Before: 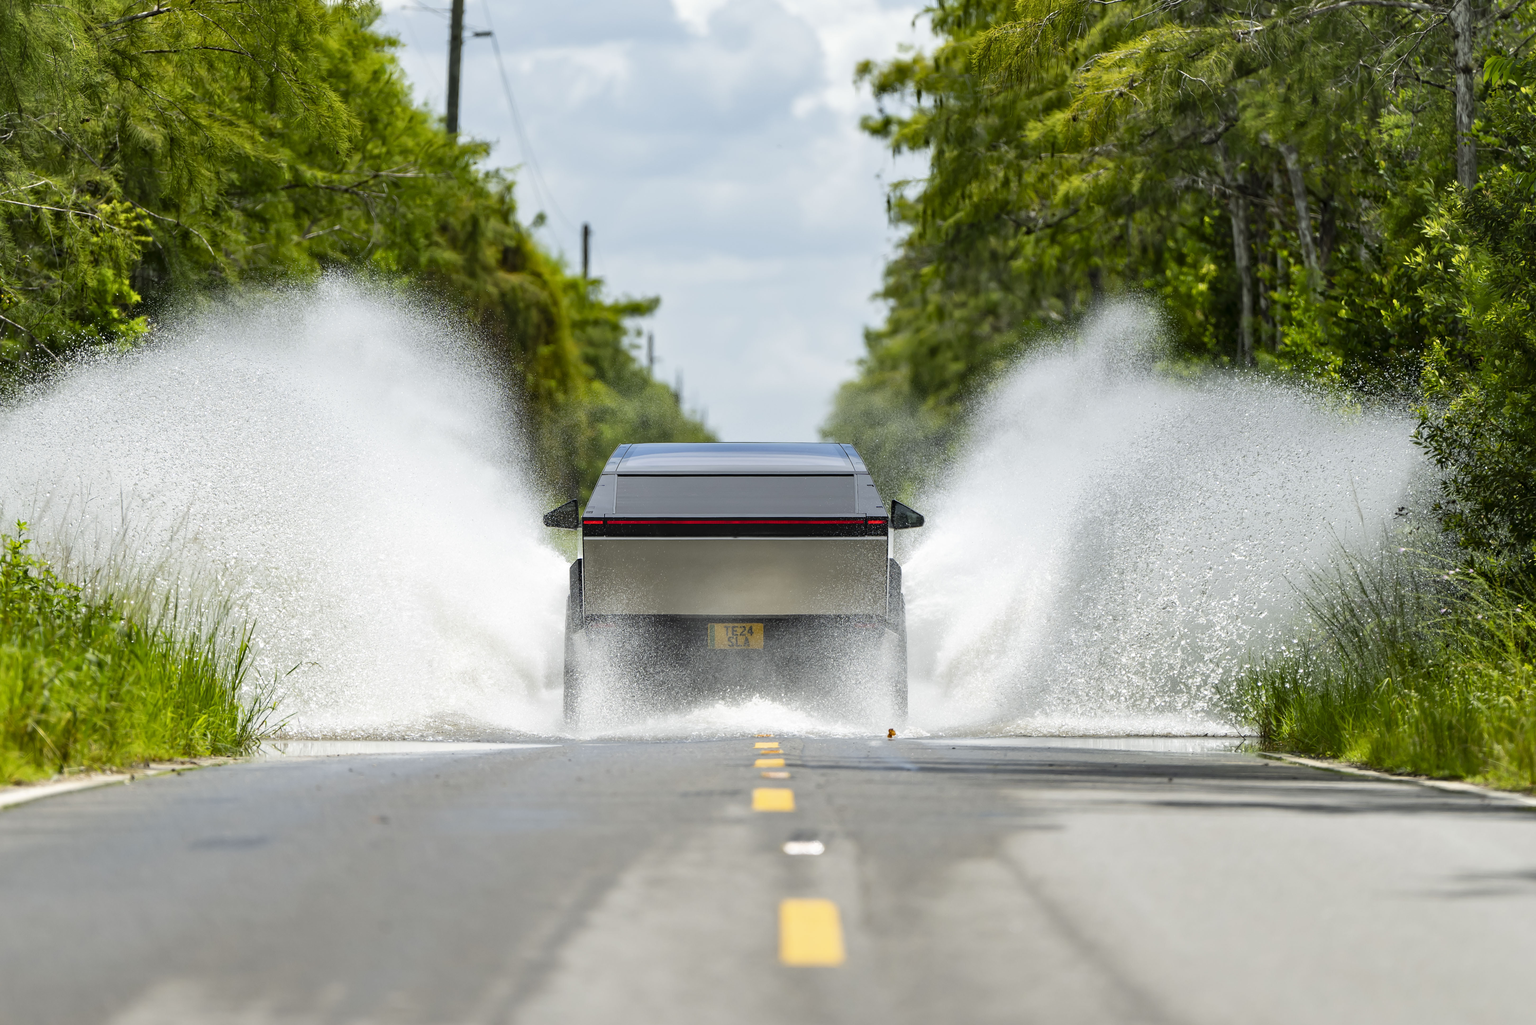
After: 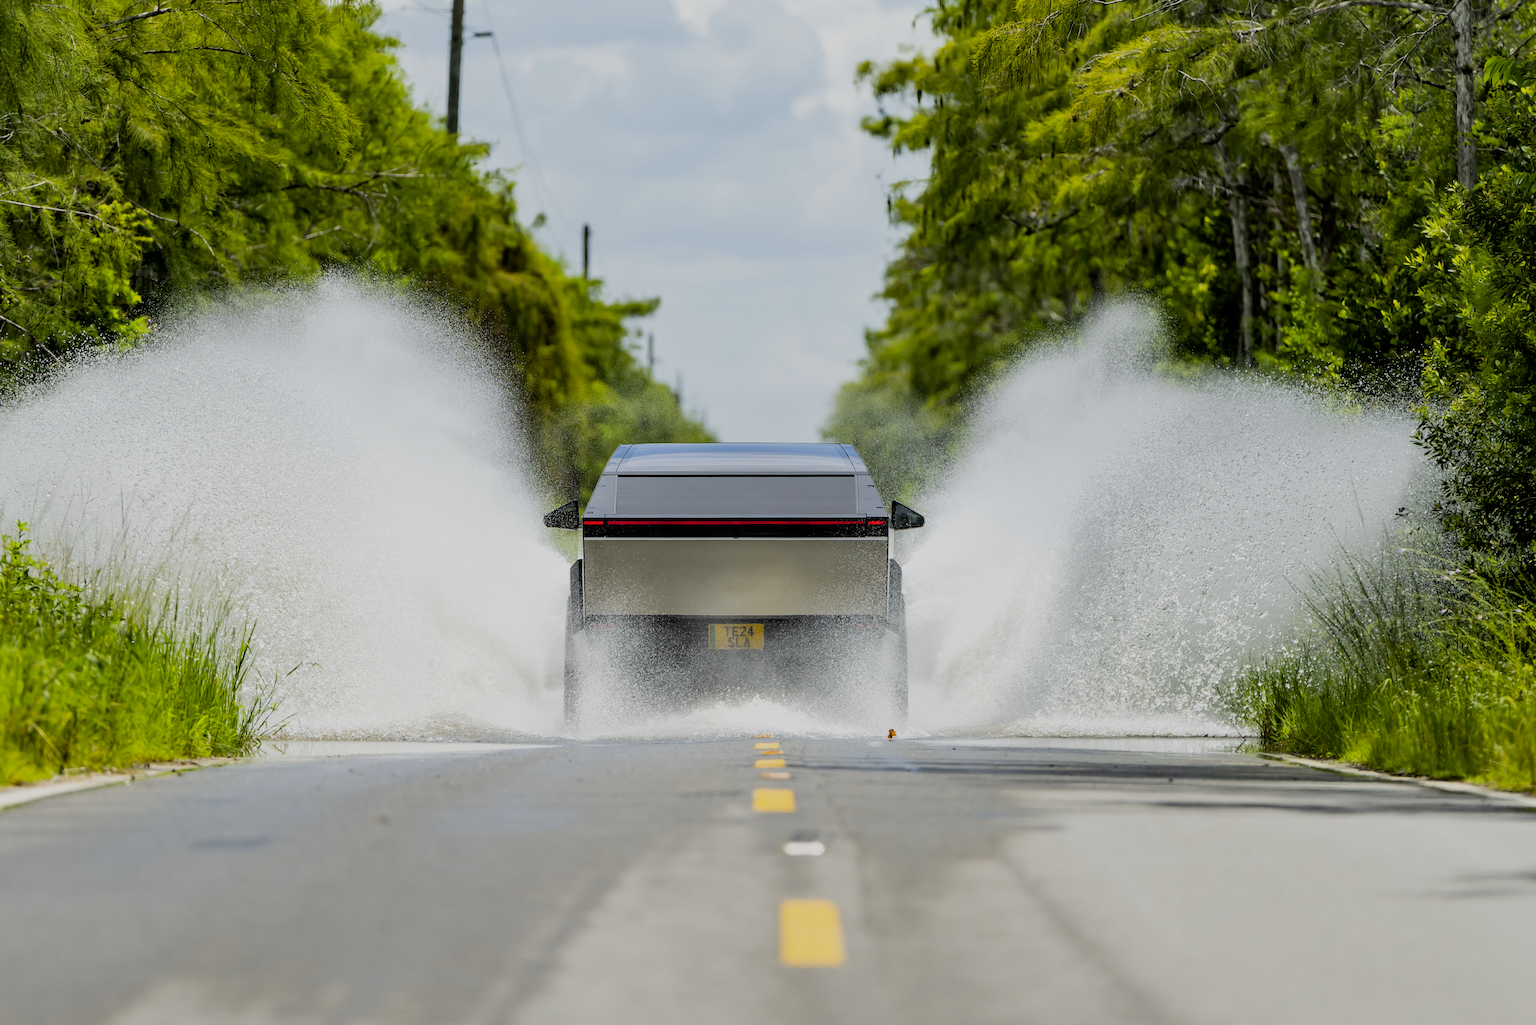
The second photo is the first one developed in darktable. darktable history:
filmic rgb: black relative exposure -7.65 EV, white relative exposure 3.99 EV, hardness 4.02, contrast 1.098, highlights saturation mix -29.4%
color balance rgb: global offset › luminance -0.481%, linear chroma grading › global chroma 14.703%, perceptual saturation grading › global saturation 0.966%, contrast -10.218%
